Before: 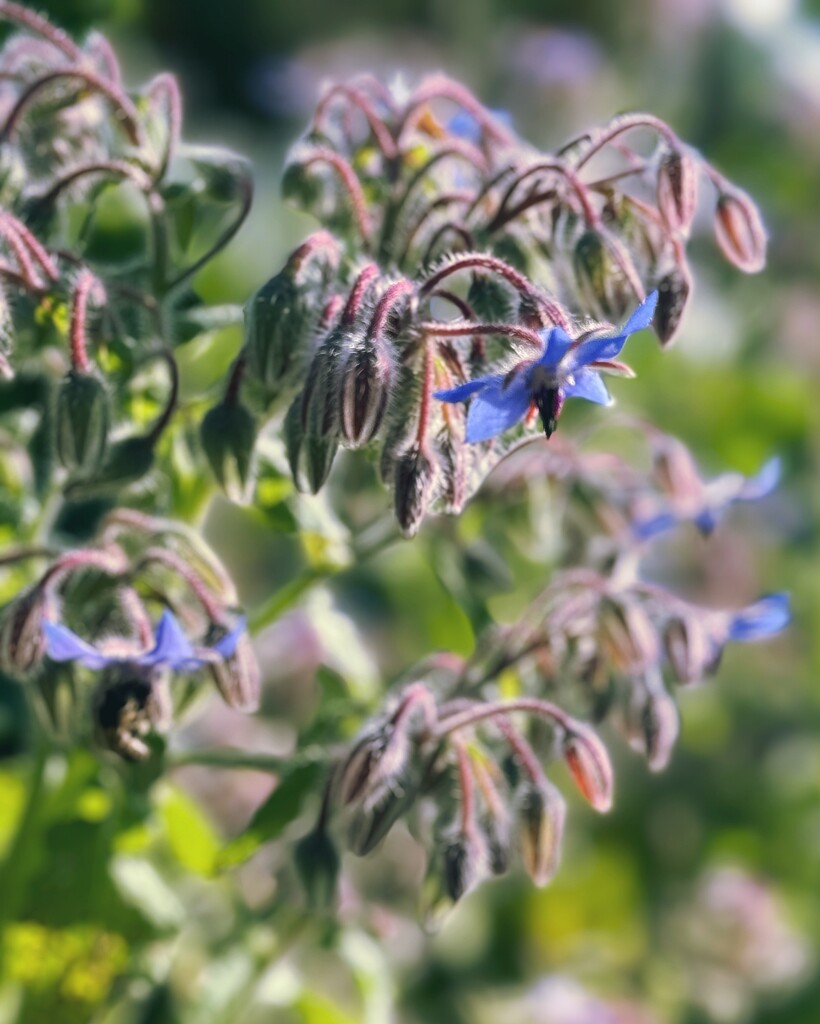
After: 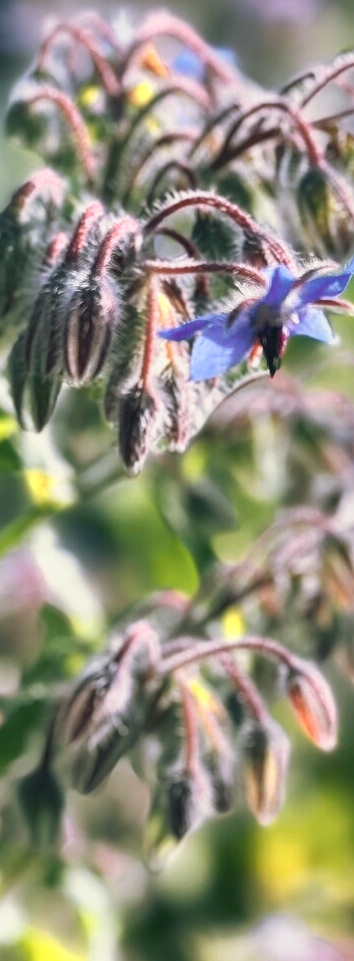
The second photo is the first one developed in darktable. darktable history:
crop: left 33.723%, top 6.069%, right 23.085%
base curve: curves: ch0 [(0, 0) (0.688, 0.865) (1, 1)], preserve colors none
color zones: curves: ch0 [(0.018, 0.548) (0.224, 0.64) (0.425, 0.447) (0.675, 0.575) (0.732, 0.579)]; ch1 [(0.066, 0.487) (0.25, 0.5) (0.404, 0.43) (0.75, 0.421) (0.956, 0.421)]; ch2 [(0.044, 0.561) (0.215, 0.465) (0.399, 0.544) (0.465, 0.548) (0.614, 0.447) (0.724, 0.43) (0.882, 0.623) (0.956, 0.632)]
shadows and highlights: white point adjustment -3.81, highlights -63.84, soften with gaussian
